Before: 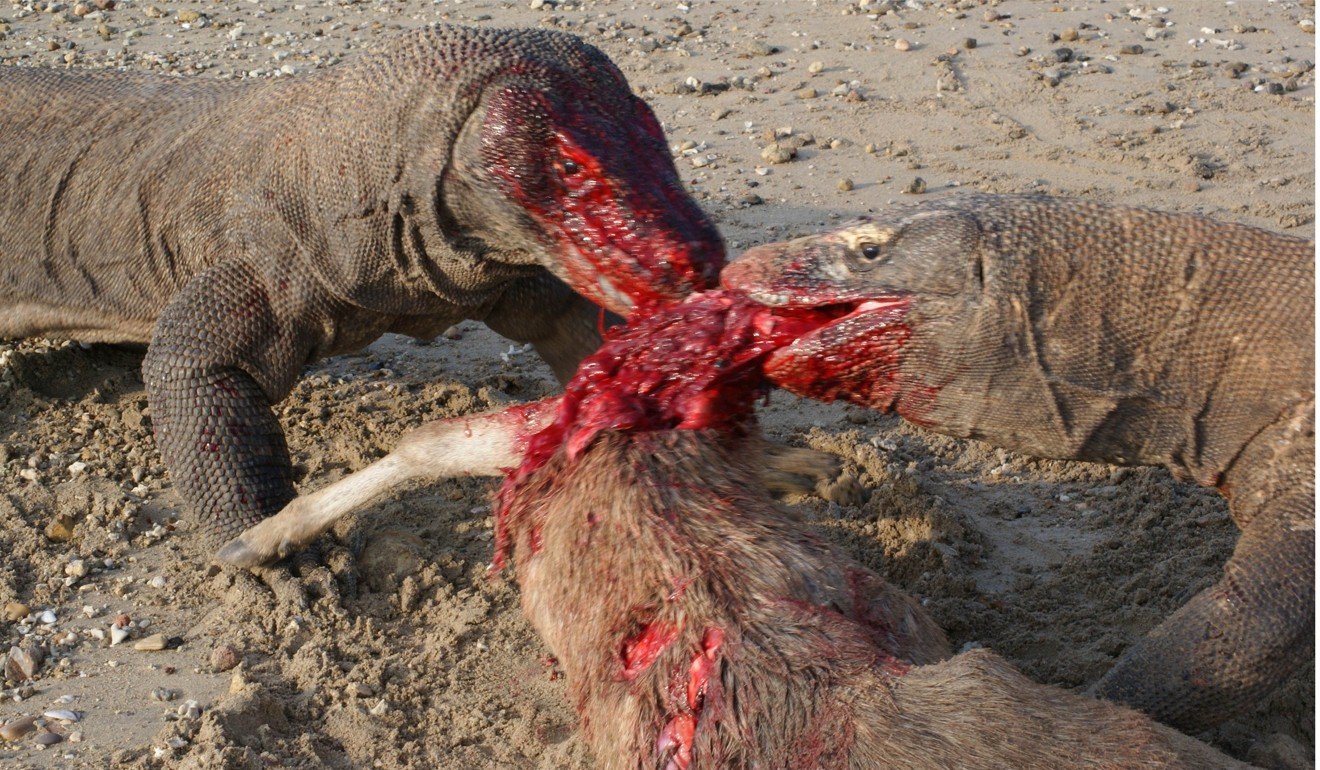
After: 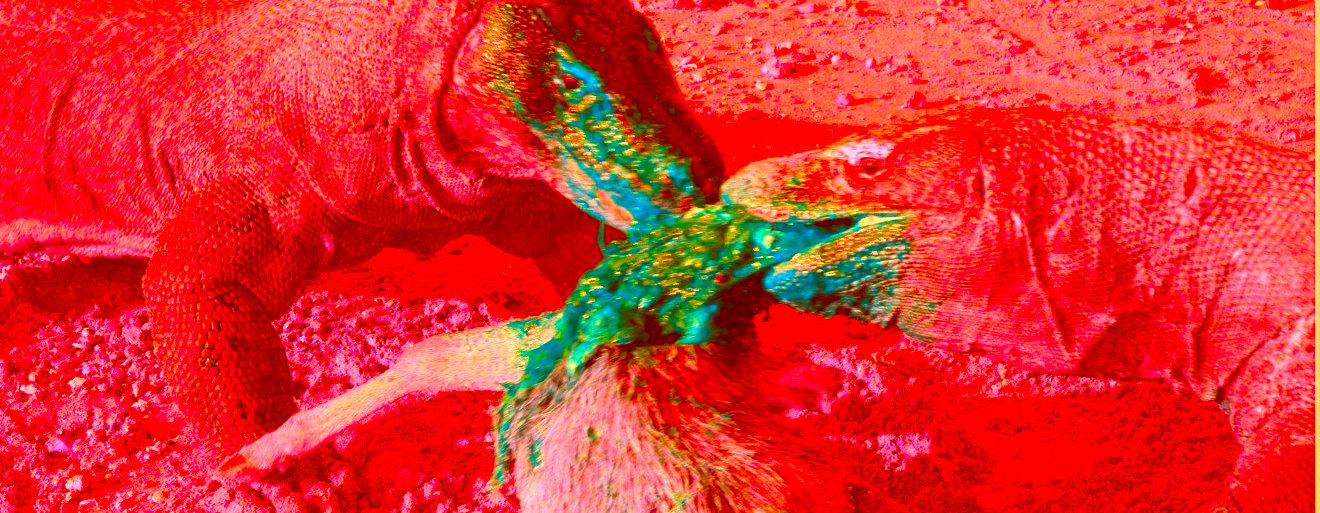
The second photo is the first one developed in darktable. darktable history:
exposure: exposure 1 EV, compensate highlight preservation false
color correction: highlights a* -39.68, highlights b* -40, shadows a* -40, shadows b* -40, saturation -3
crop: top 11.166%, bottom 22.168%
